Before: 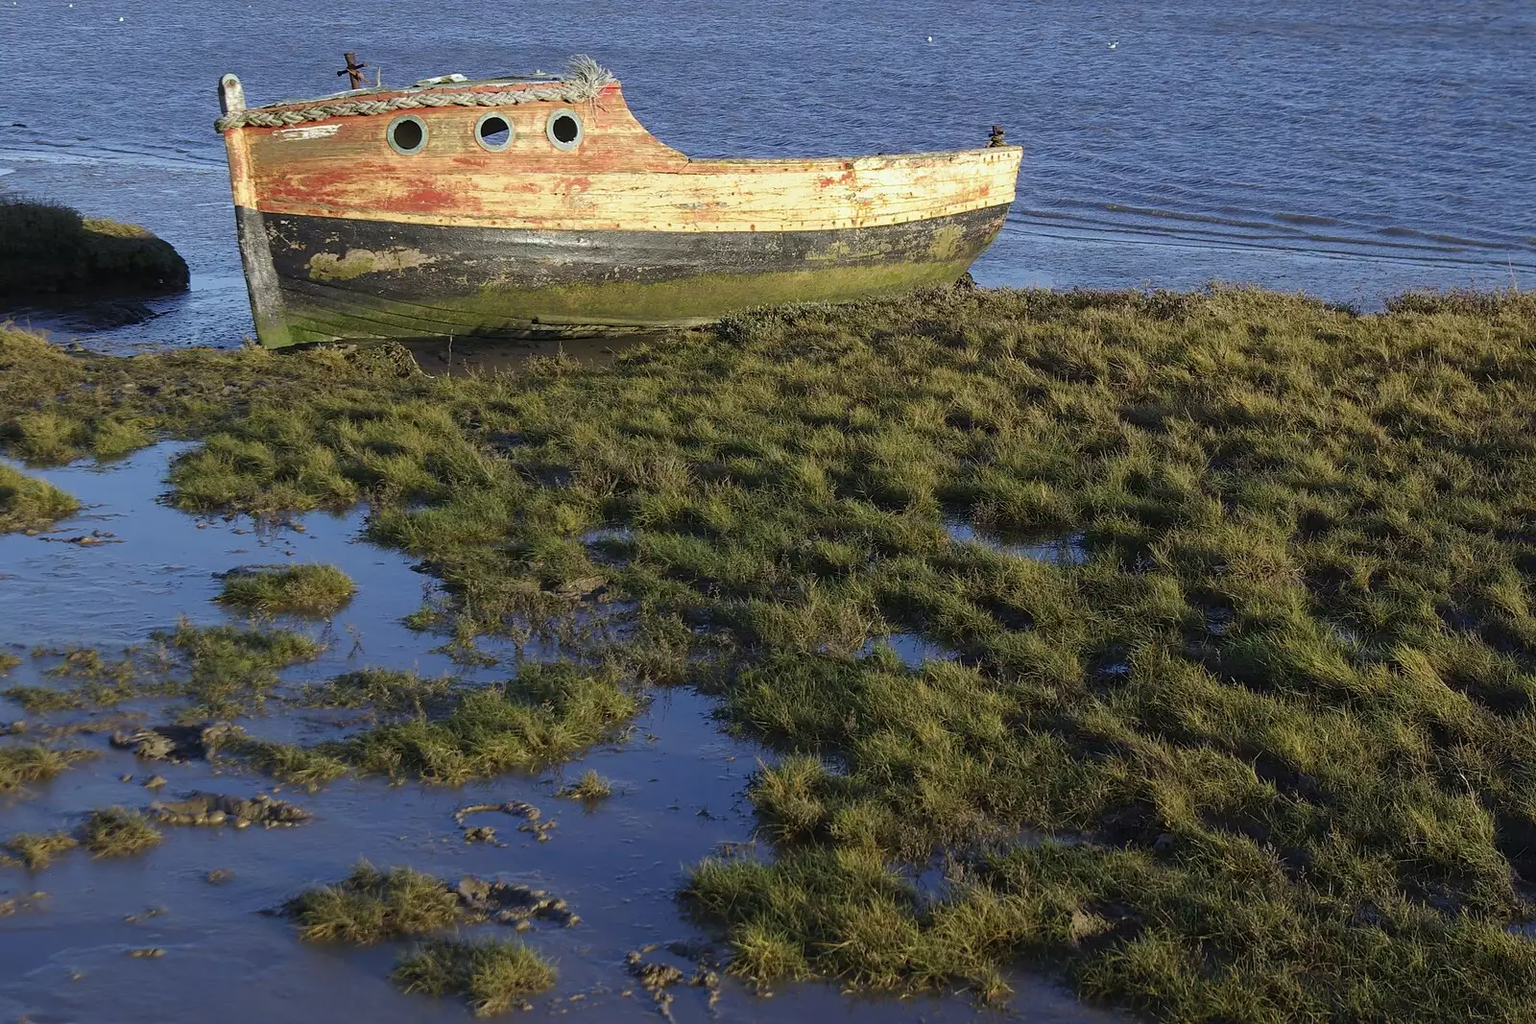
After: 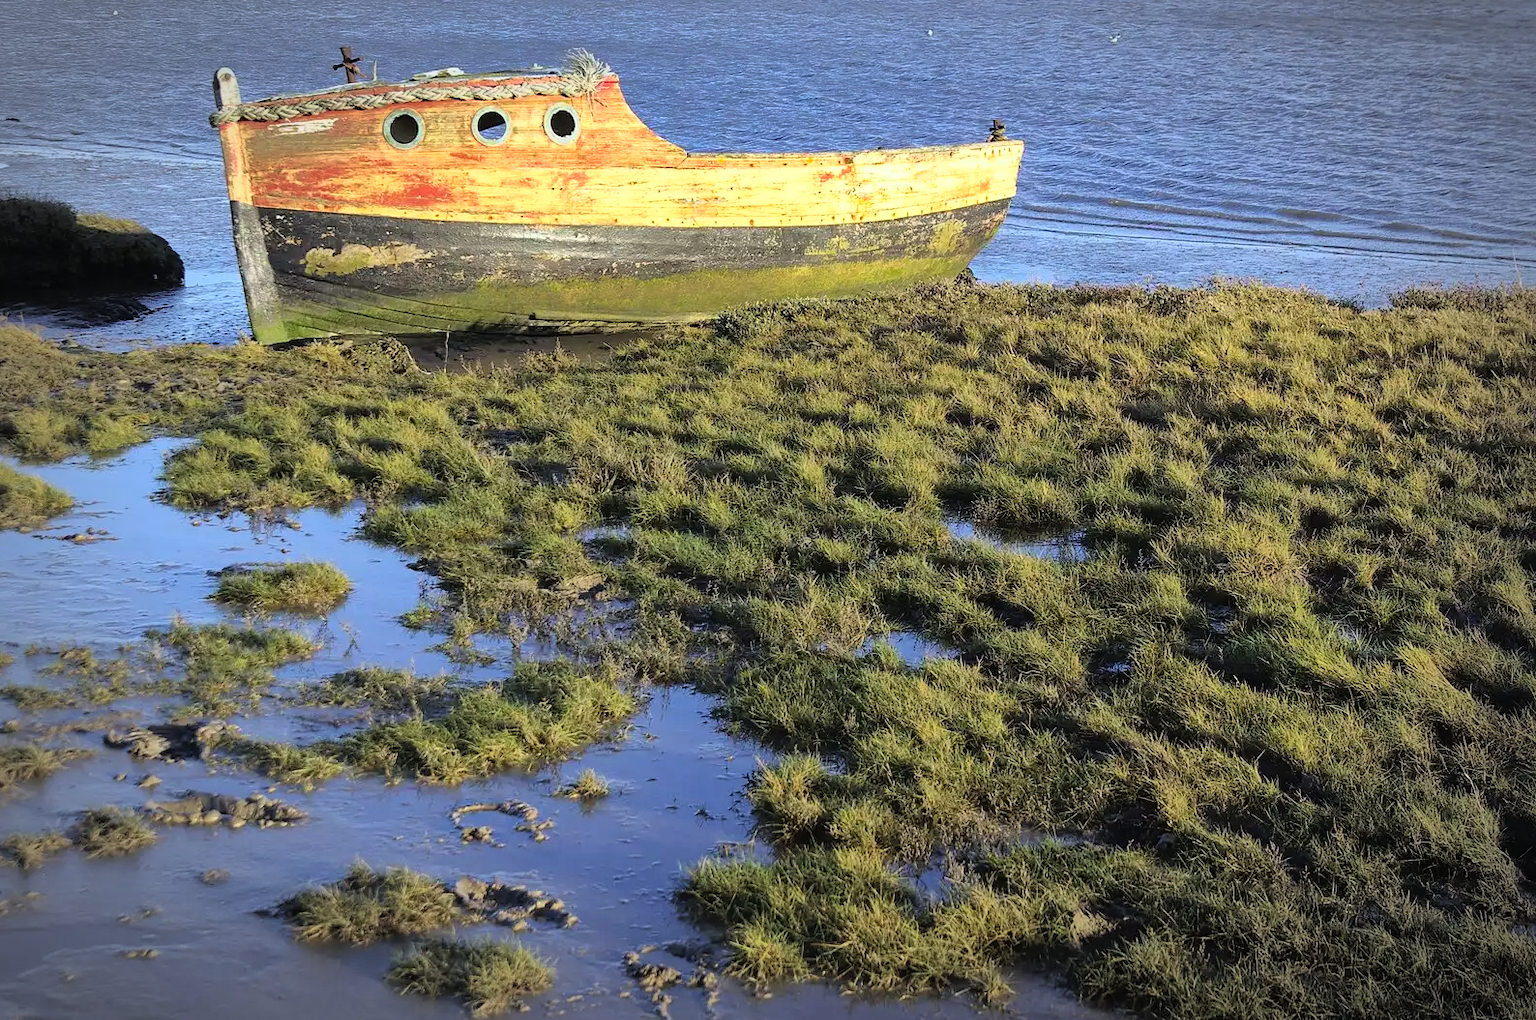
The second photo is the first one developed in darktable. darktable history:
base curve: curves: ch0 [(0, 0) (0.012, 0.01) (0.073, 0.168) (0.31, 0.711) (0.645, 0.957) (1, 1)]
vignetting: automatic ratio true
shadows and highlights: shadows 25.09, highlights -70.06
crop: left 0.49%, top 0.686%, right 0.223%, bottom 0.382%
